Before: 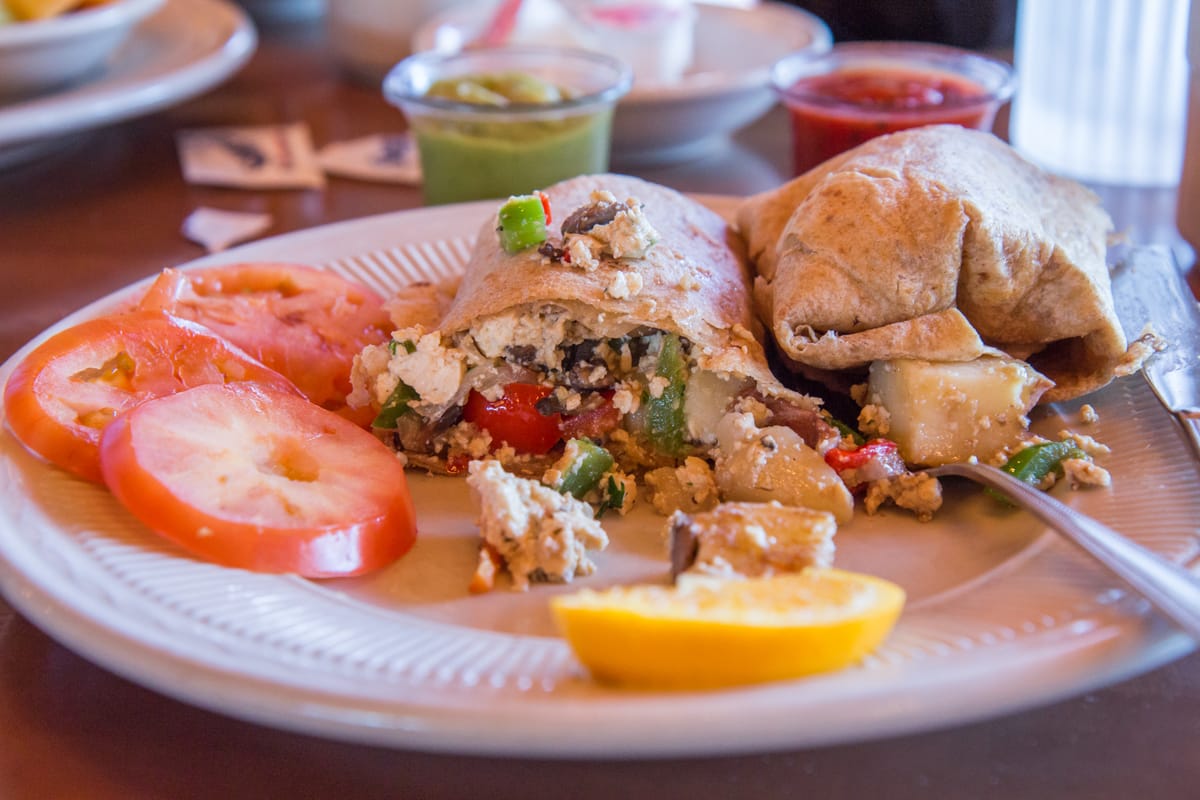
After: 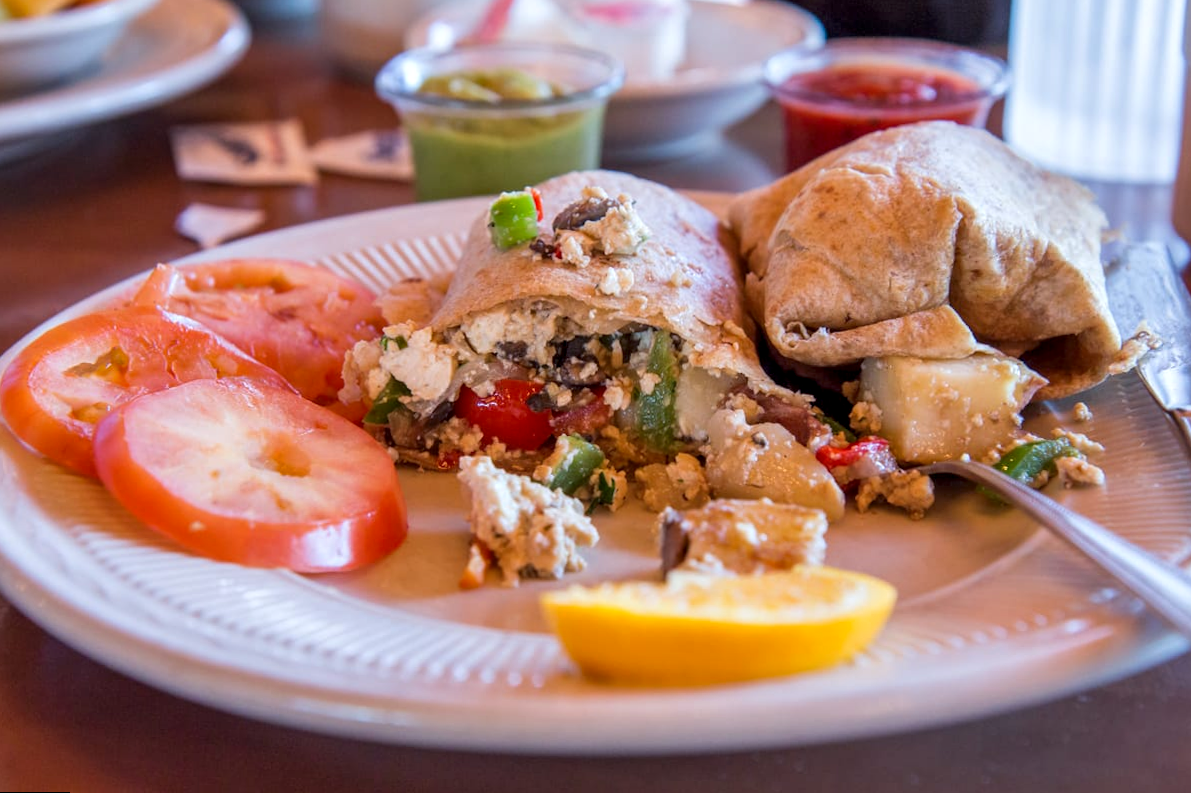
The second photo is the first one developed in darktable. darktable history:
rotate and perspective: rotation 0.192°, lens shift (horizontal) -0.015, crop left 0.005, crop right 0.996, crop top 0.006, crop bottom 0.99
contrast equalizer: octaves 7, y [[0.6 ×6], [0.55 ×6], [0 ×6], [0 ×6], [0 ×6]], mix 0.29
exposure: compensate highlight preservation false
